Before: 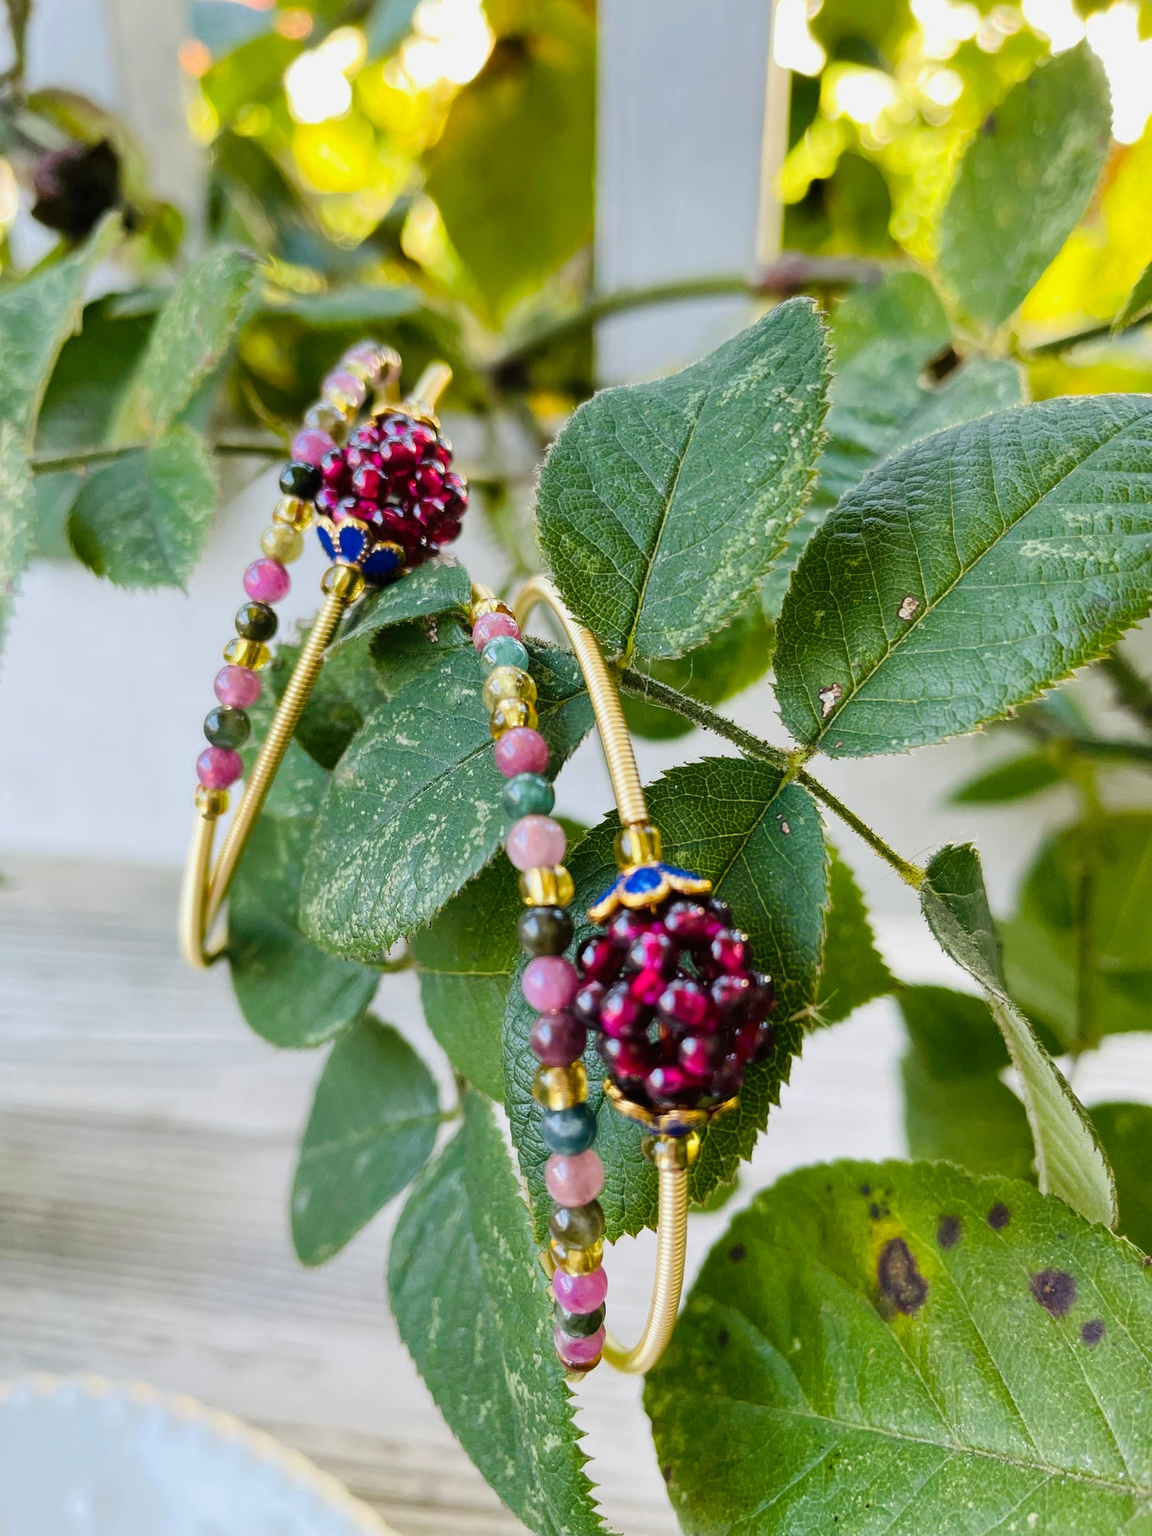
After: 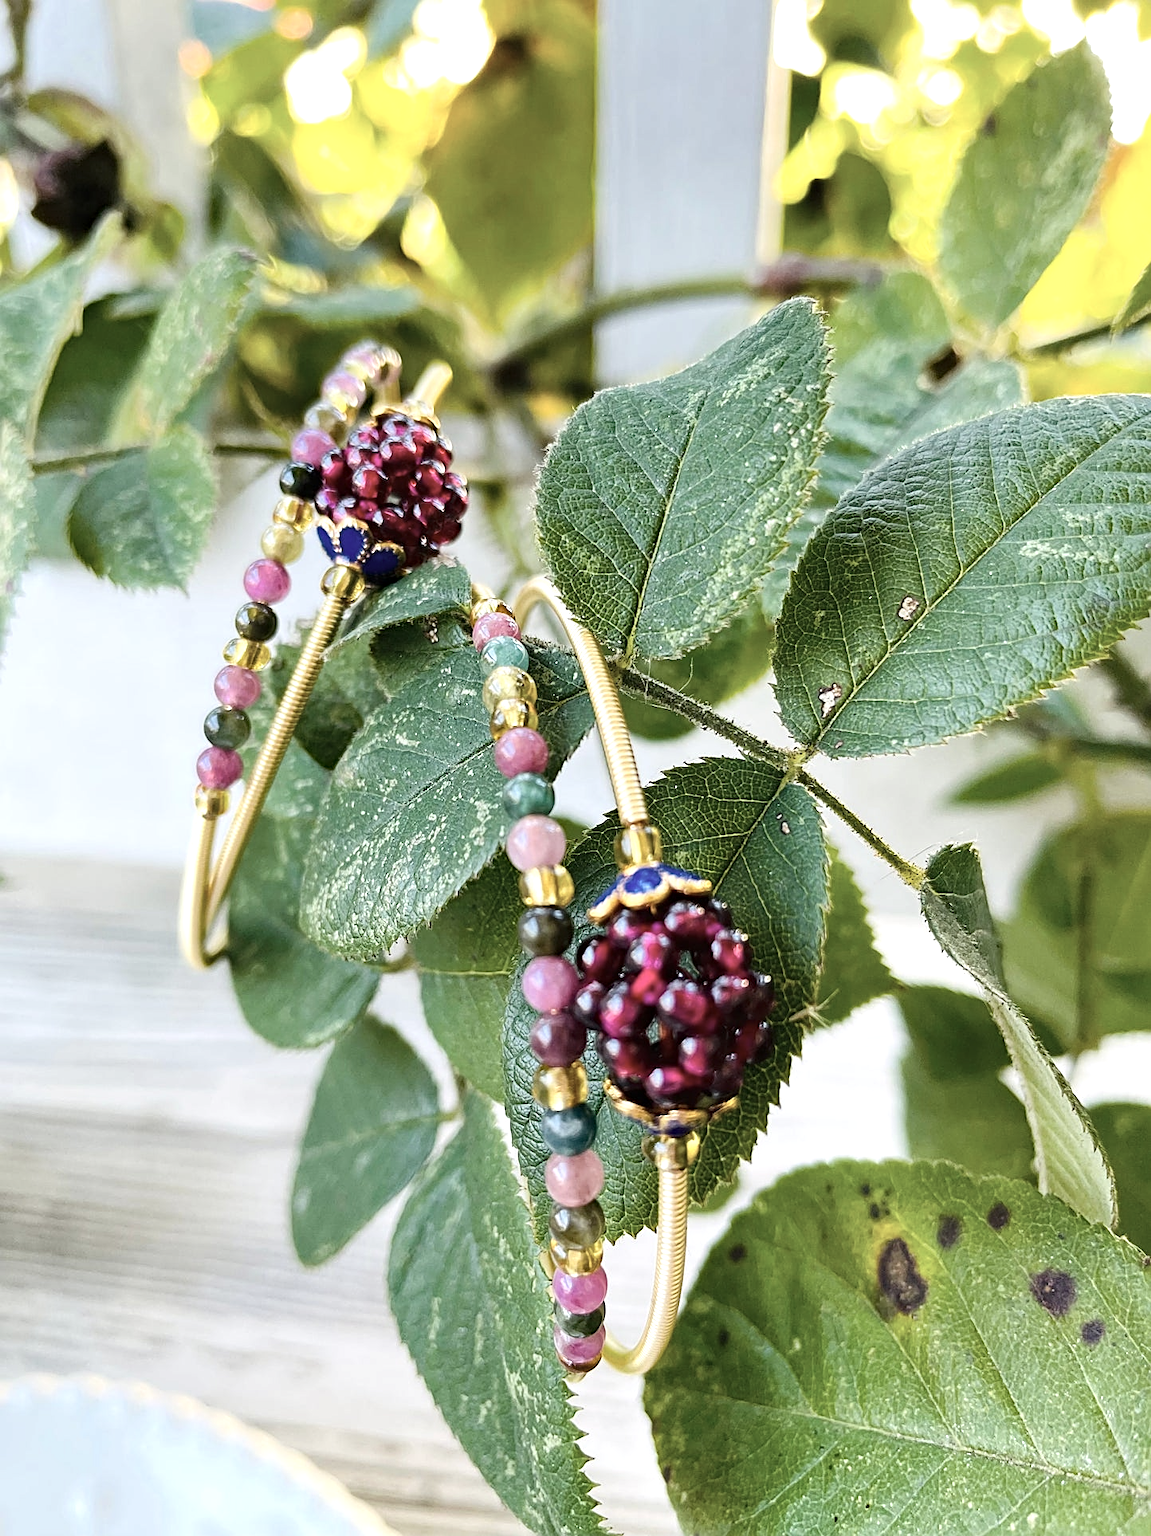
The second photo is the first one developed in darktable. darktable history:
exposure: black level correction 0, exposure 0.5 EV, compensate exposure bias true, compensate highlight preservation false
sharpen: on, module defaults
contrast brightness saturation: contrast 0.1, saturation -0.36
haze removal: compatibility mode true, adaptive false
